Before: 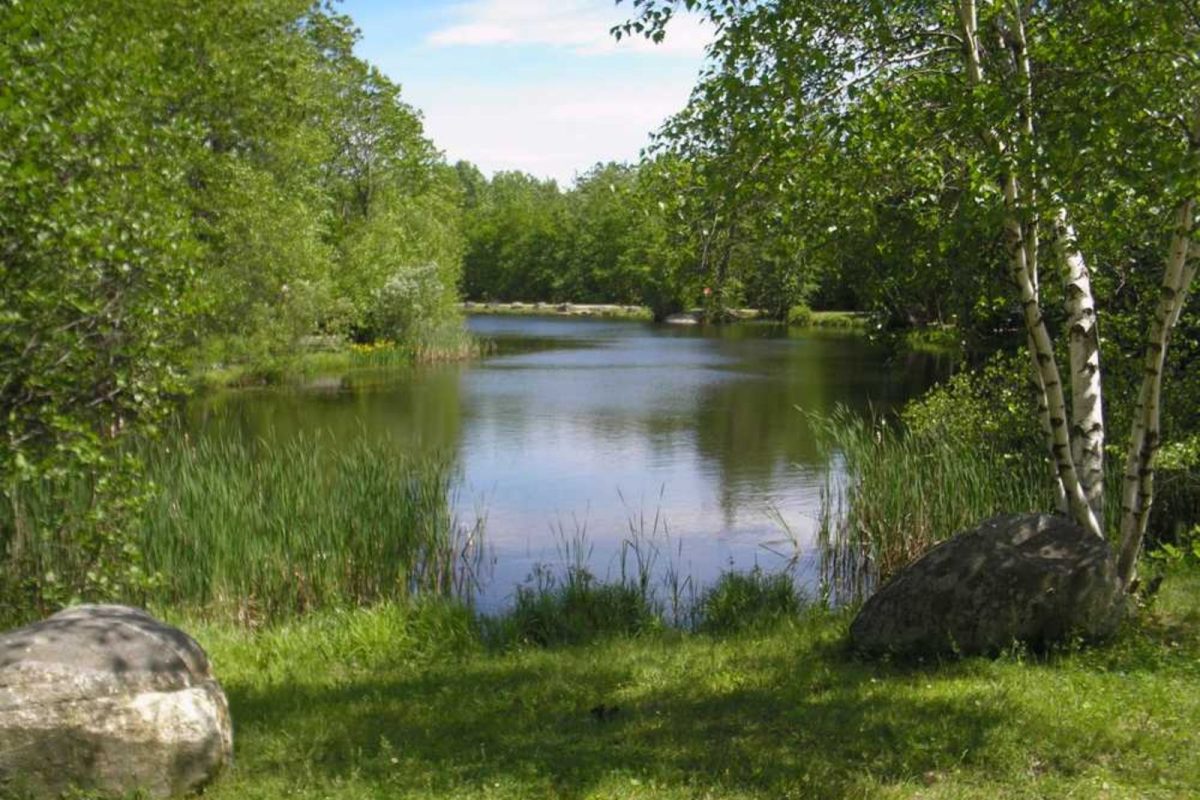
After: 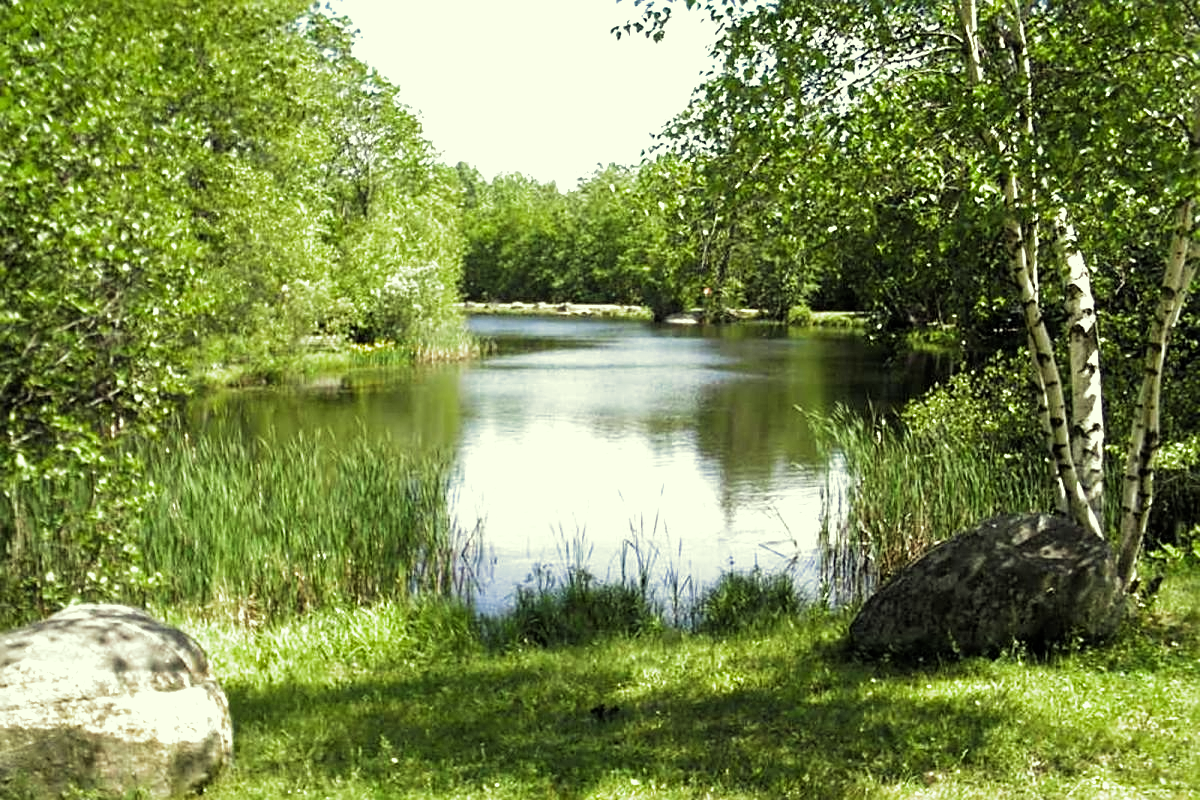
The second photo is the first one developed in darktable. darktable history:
color correction: highlights a* -5.94, highlights b* 11.16
sharpen: on, module defaults
exposure: exposure 1 EV, compensate highlight preservation false
filmic rgb: black relative exposure -8.24 EV, white relative exposure 2.2 EV, target white luminance 99.982%, hardness 7.16, latitude 75.09%, contrast 1.321, highlights saturation mix -2.91%, shadows ↔ highlights balance 30.02%, preserve chrominance RGB euclidean norm, color science v5 (2021), contrast in shadows safe, contrast in highlights safe
